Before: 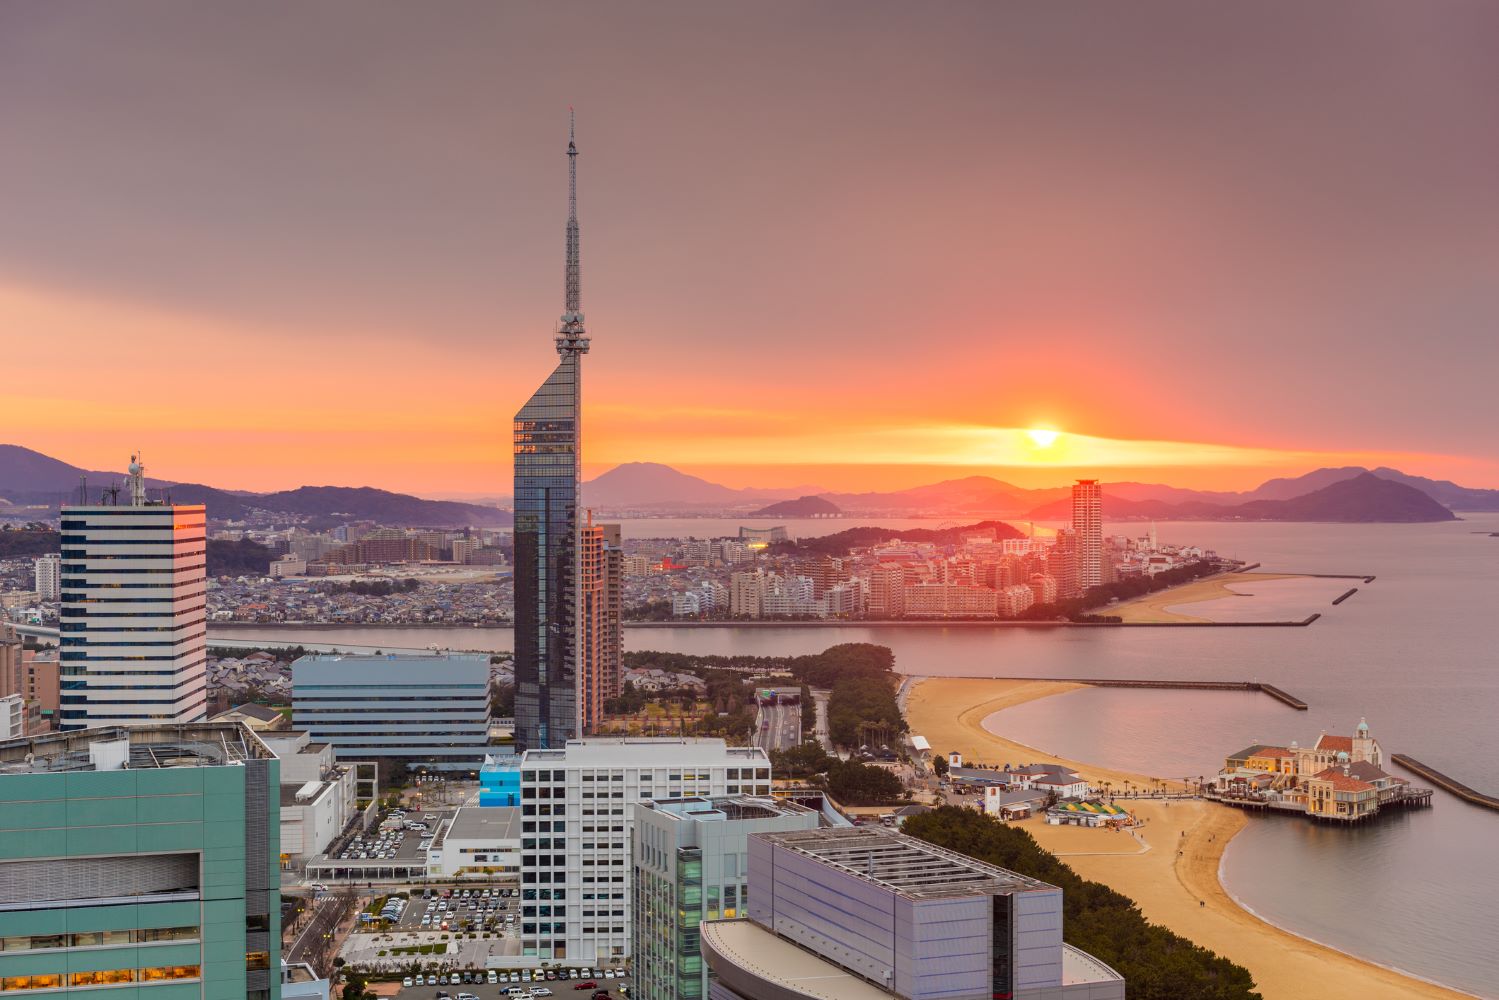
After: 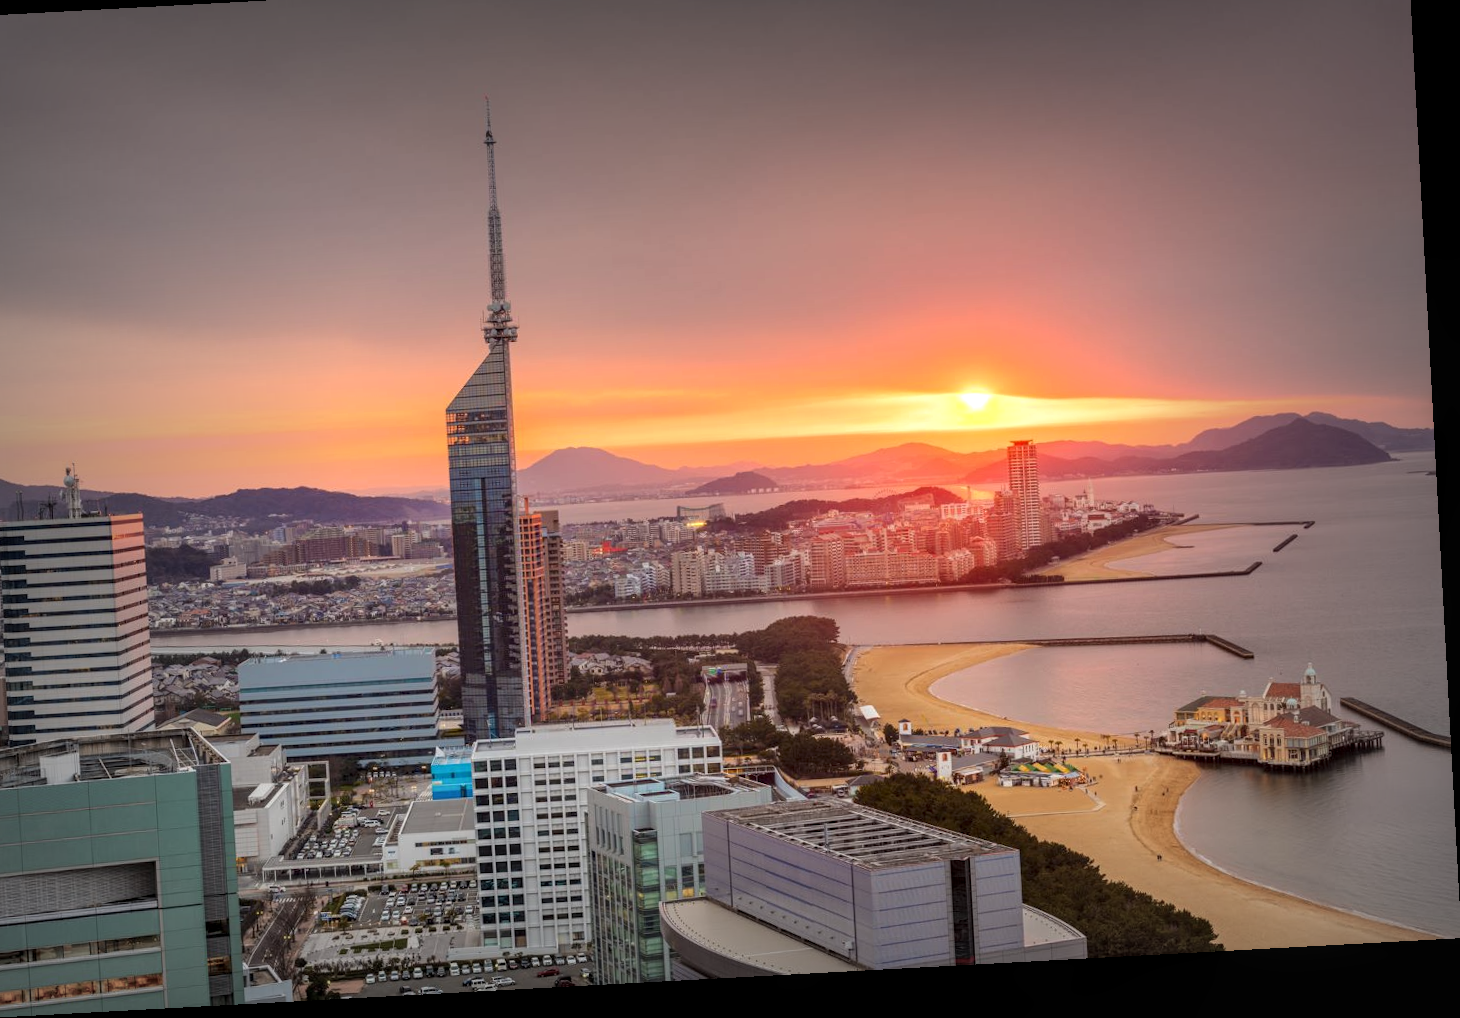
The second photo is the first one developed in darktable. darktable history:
crop and rotate: angle 3.11°, left 5.836%, top 5.682%
vignetting: fall-off start 52.59%, automatic ratio true, width/height ratio 1.316, shape 0.222
local contrast: on, module defaults
